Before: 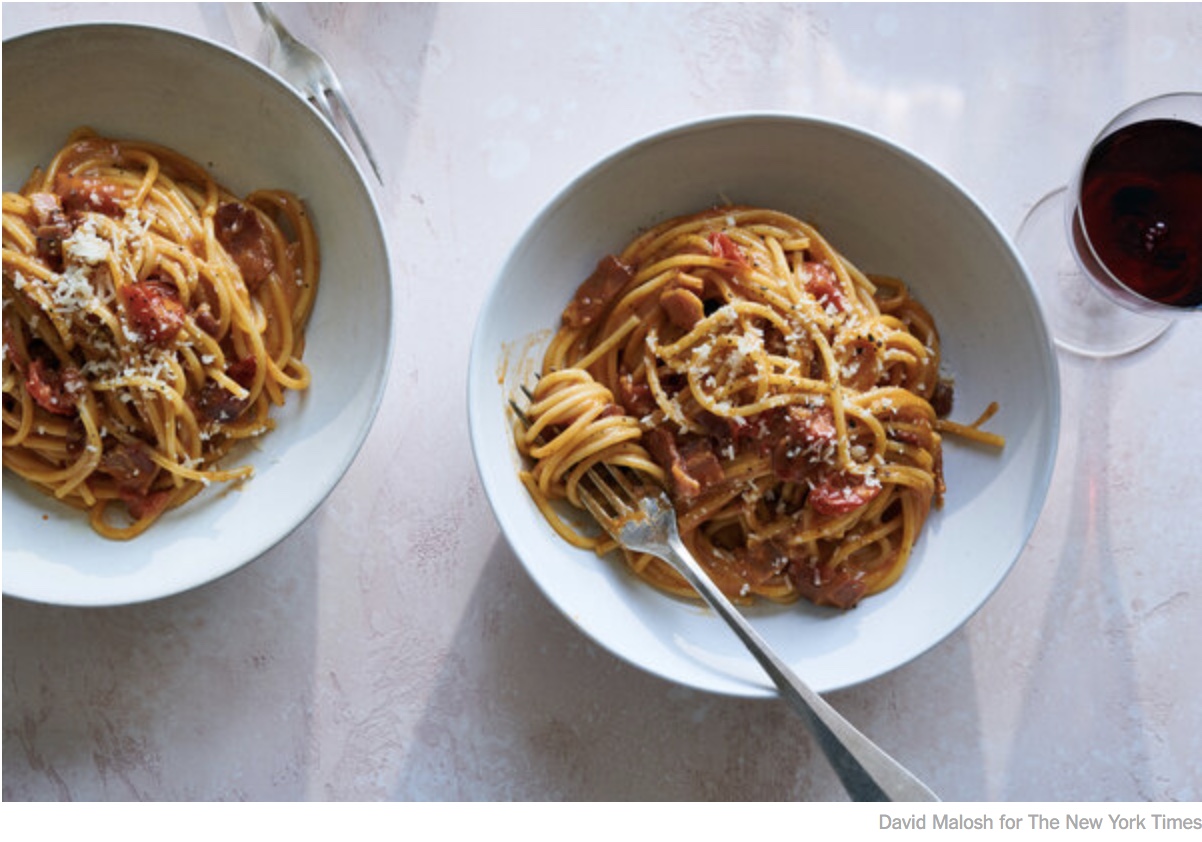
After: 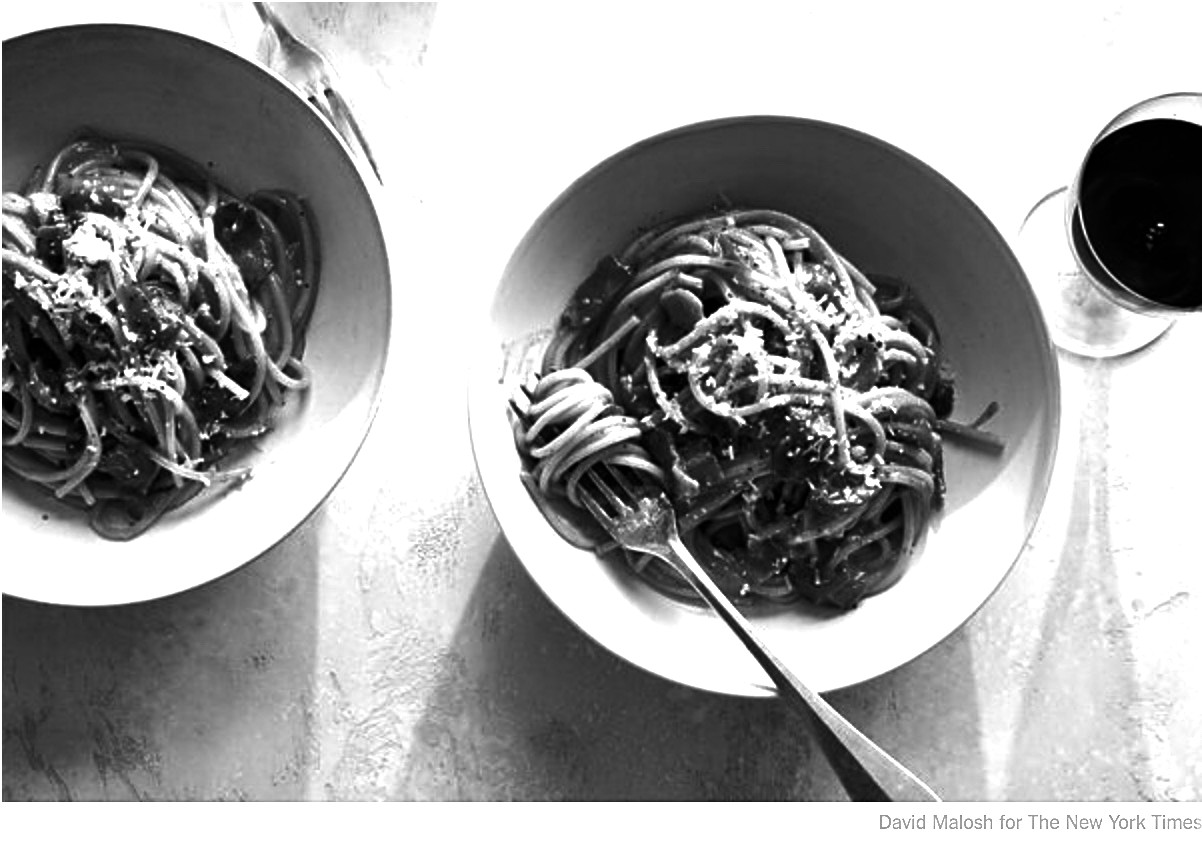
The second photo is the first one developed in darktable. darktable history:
sharpen: on, module defaults
contrast brightness saturation: contrast -0.03, brightness -0.59, saturation -1
exposure: black level correction 0, exposure 0.95 EV, compensate exposure bias true, compensate highlight preservation false
